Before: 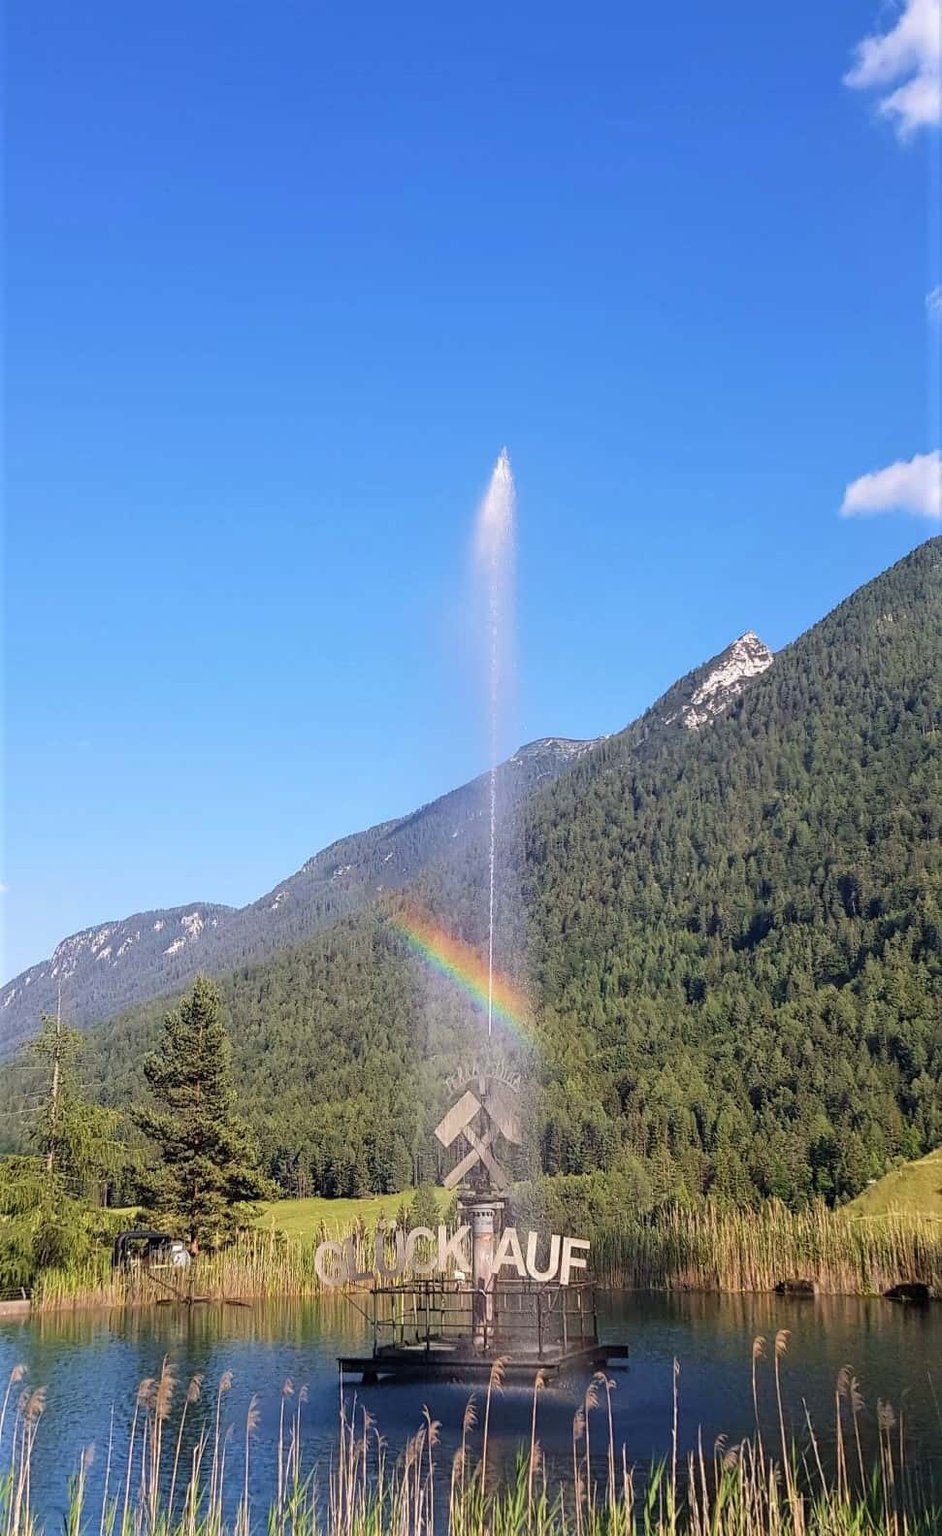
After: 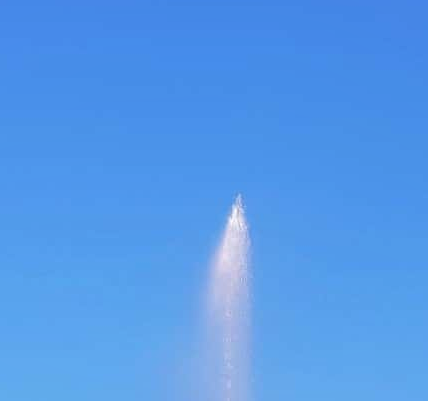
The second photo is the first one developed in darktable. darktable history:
shadows and highlights: on, module defaults
crop: left 28.96%, top 16.806%, right 26.869%, bottom 57.803%
